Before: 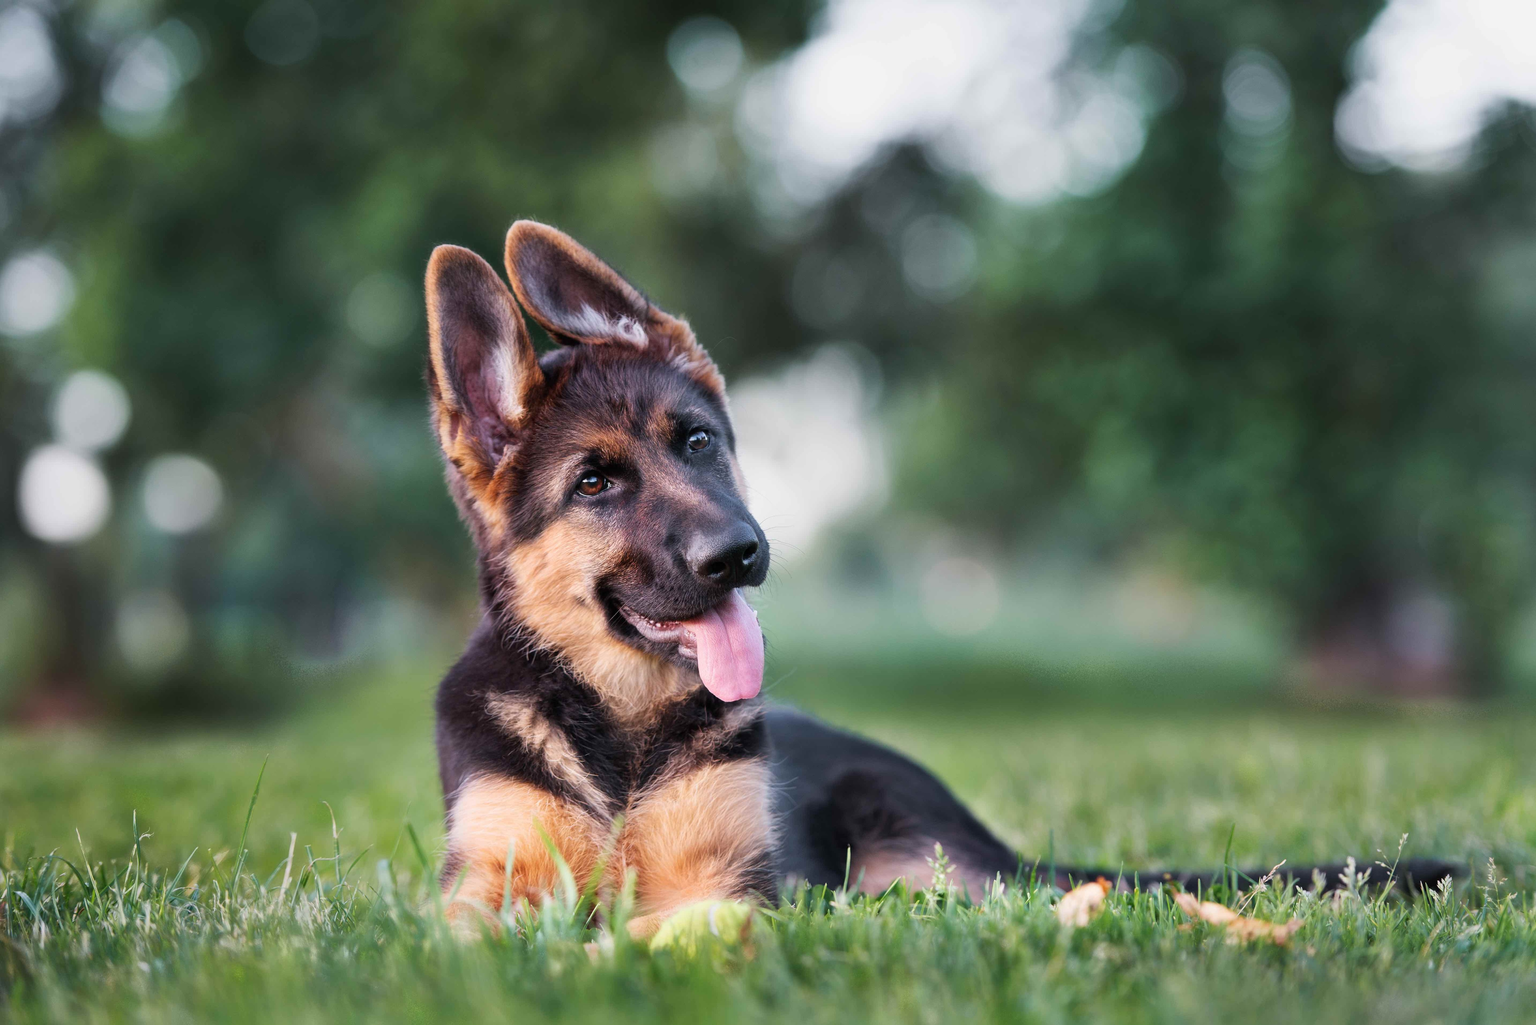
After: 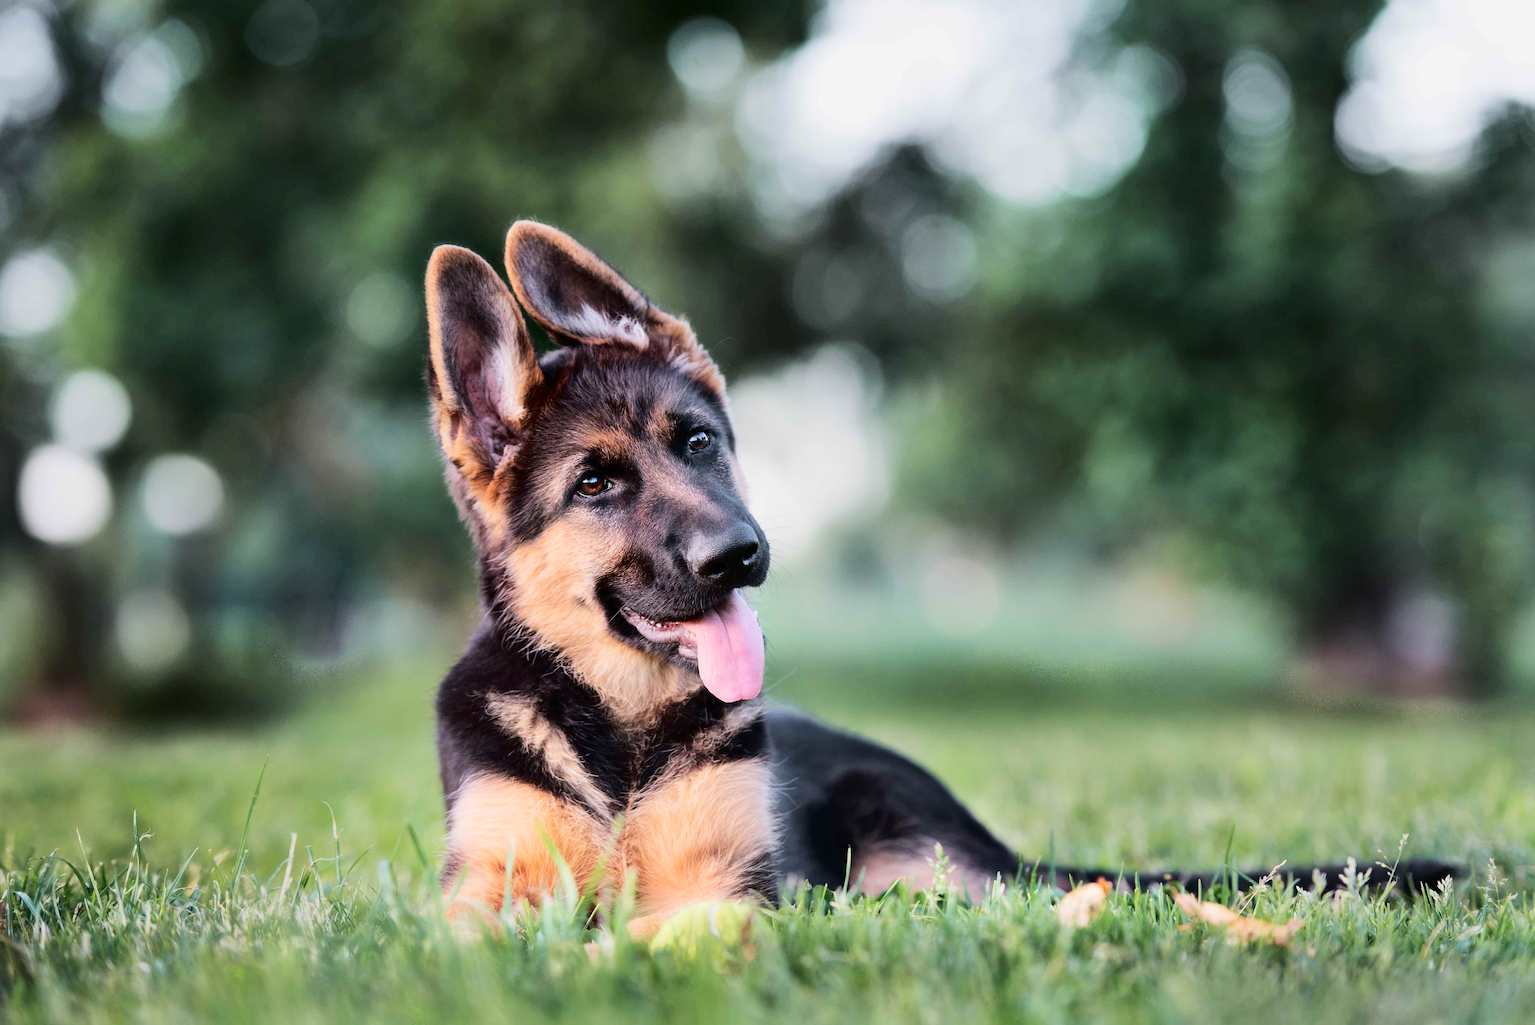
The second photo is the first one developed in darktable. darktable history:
tone curve: curves: ch0 [(0, 0) (0.003, 0.002) (0.011, 0.006) (0.025, 0.012) (0.044, 0.021) (0.069, 0.027) (0.1, 0.035) (0.136, 0.06) (0.177, 0.108) (0.224, 0.173) (0.277, 0.26) (0.335, 0.353) (0.399, 0.453) (0.468, 0.555) (0.543, 0.641) (0.623, 0.724) (0.709, 0.792) (0.801, 0.857) (0.898, 0.918) (1, 1)], color space Lab, independent channels, preserve colors none
